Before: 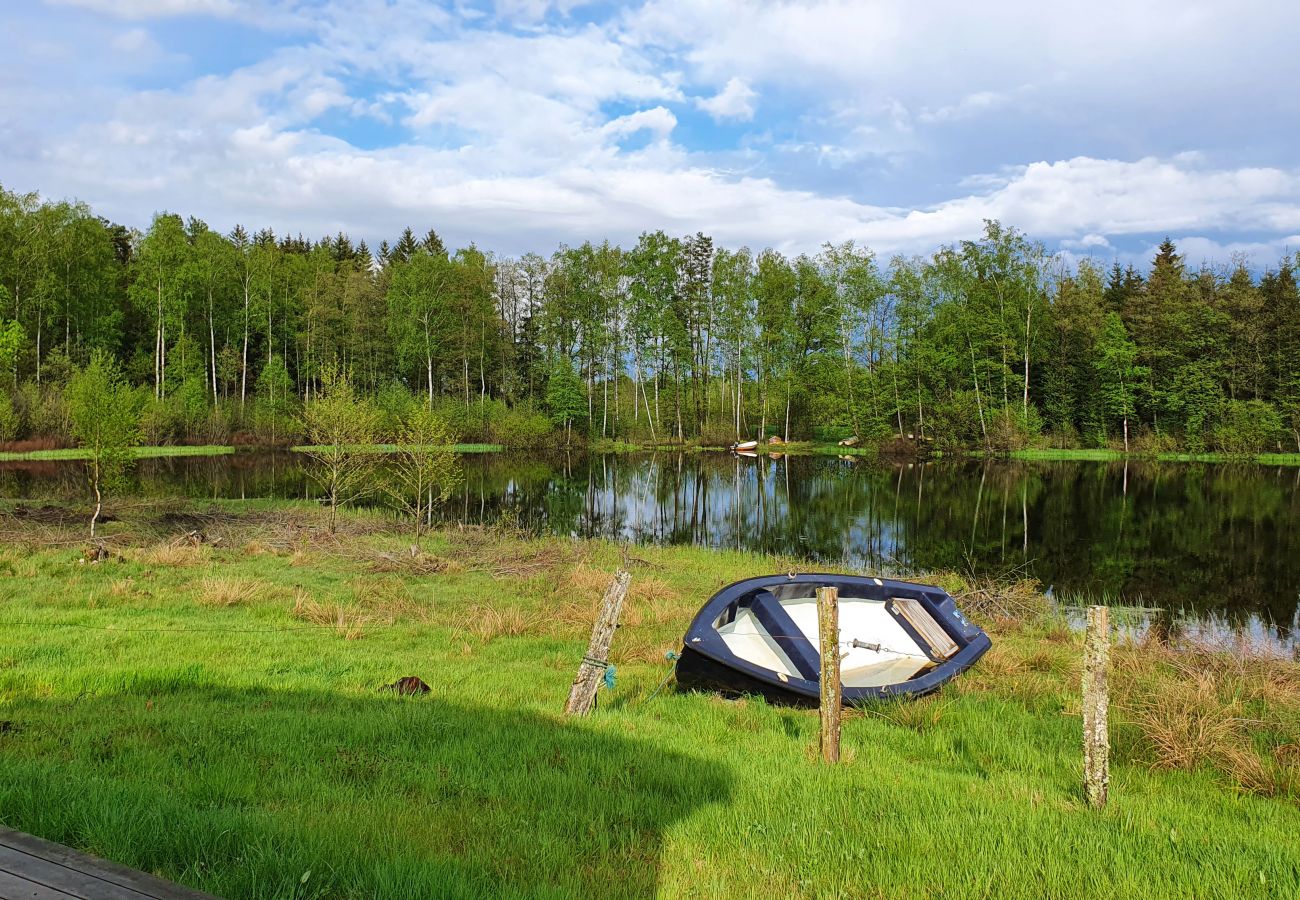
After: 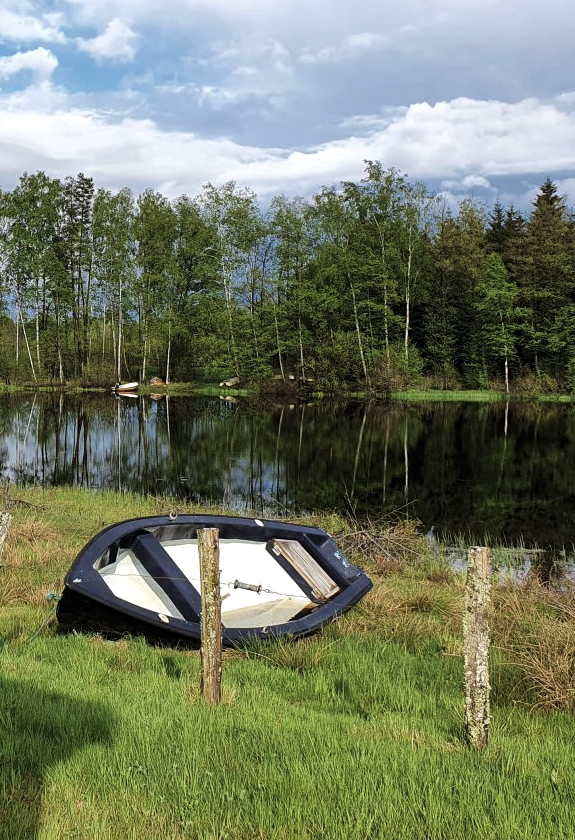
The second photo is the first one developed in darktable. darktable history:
crop: left 47.628%, top 6.643%, right 7.874%
levels: levels [0.029, 0.545, 0.971]
color correction: saturation 0.8
